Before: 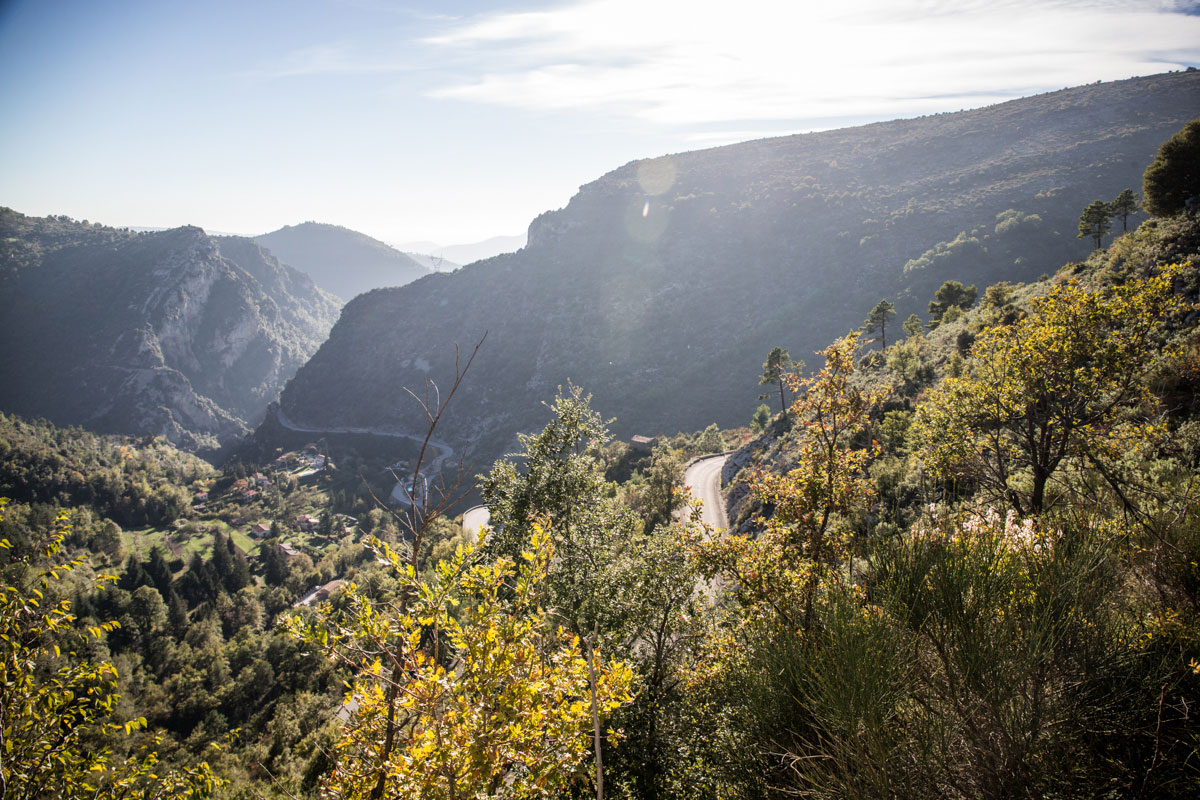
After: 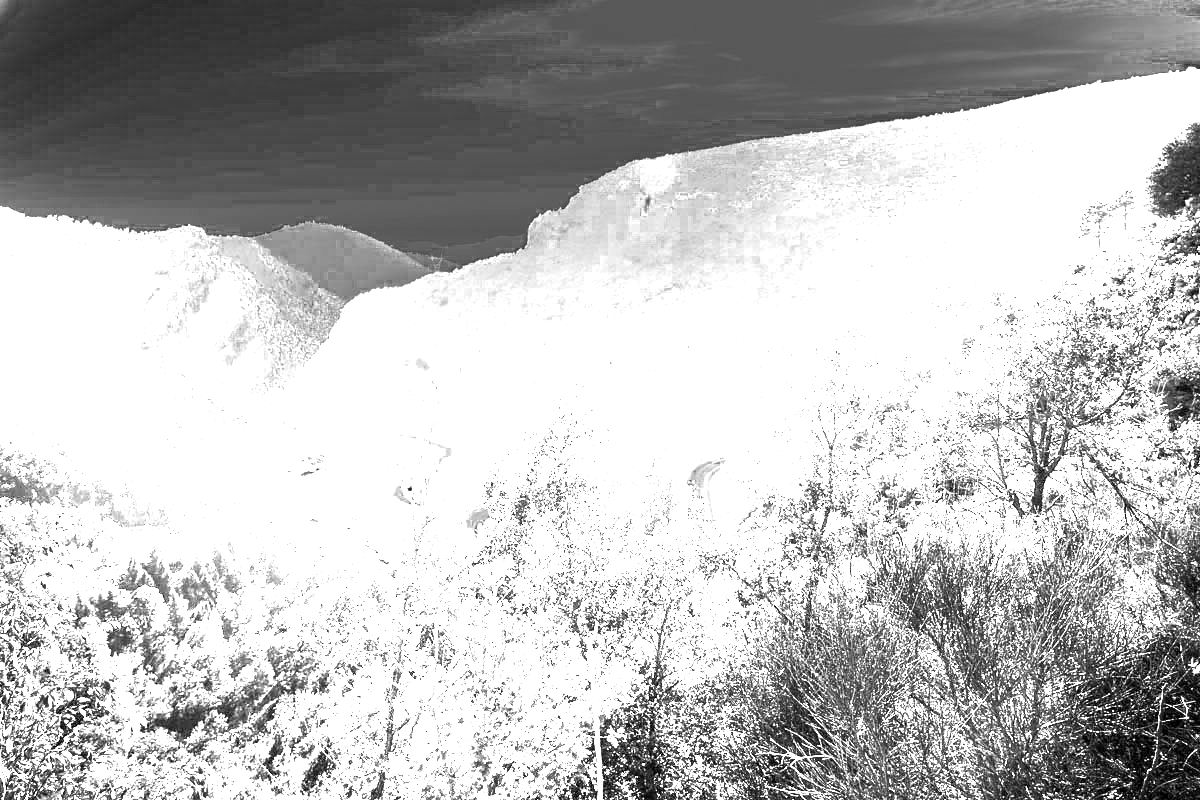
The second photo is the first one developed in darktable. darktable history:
tone equalizer: -8 EV 0.25 EV, -7 EV 0.417 EV, -6 EV 0.417 EV, -5 EV 0.25 EV, -3 EV -0.25 EV, -2 EV -0.417 EV, -1 EV -0.417 EV, +0 EV -0.25 EV, edges refinement/feathering 500, mask exposure compensation -1.57 EV, preserve details guided filter
white balance: red 8, blue 8
color zones: curves: ch0 [(0.287, 0.048) (0.493, 0.484) (0.737, 0.816)]; ch1 [(0, 0) (0.143, 0) (0.286, 0) (0.429, 0) (0.571, 0) (0.714, 0) (0.857, 0)]
